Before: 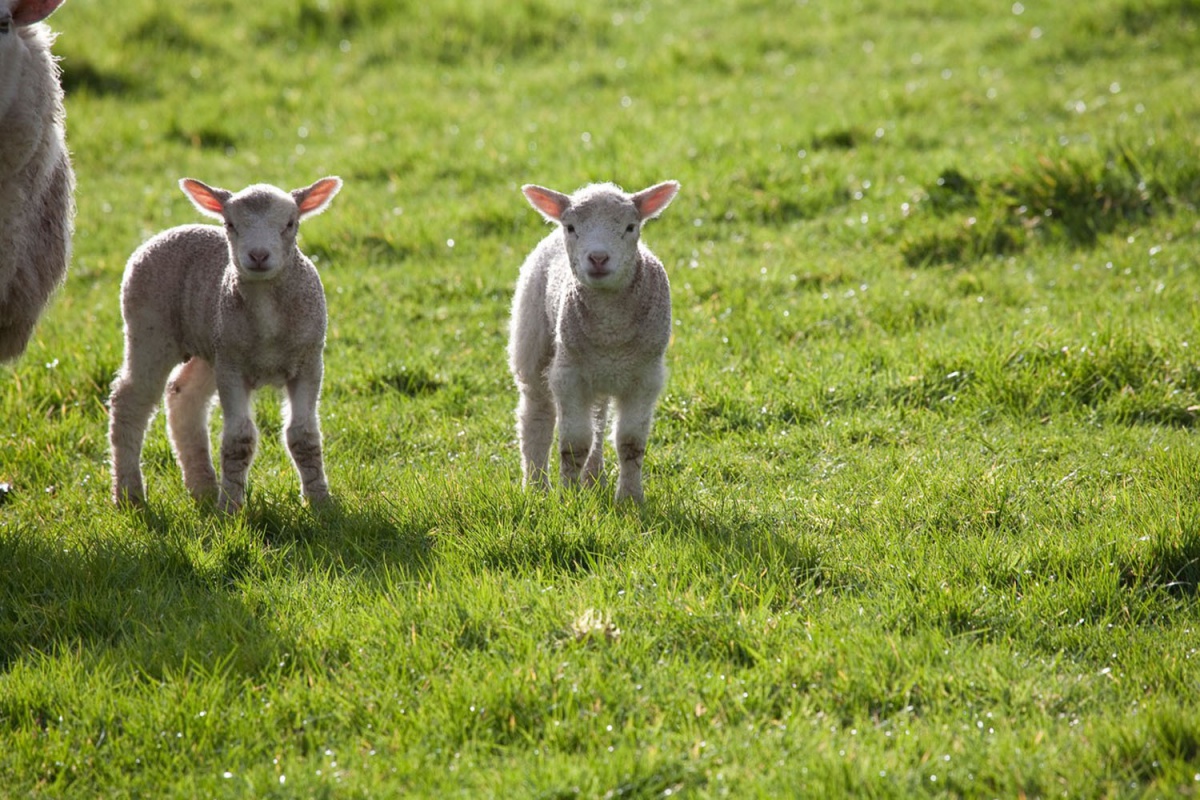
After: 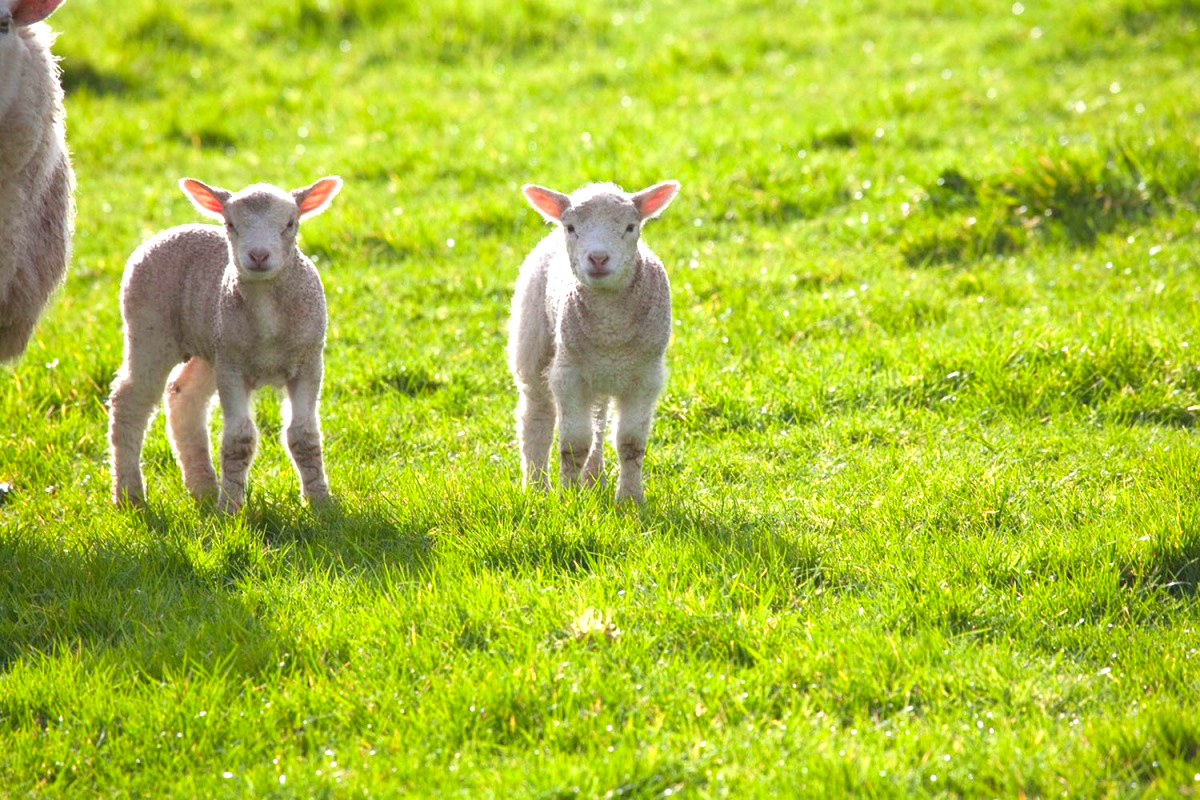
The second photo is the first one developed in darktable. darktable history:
contrast brightness saturation: contrast -0.17, saturation 0.188
exposure: black level correction 0, exposure 1.105 EV, compensate highlight preservation false
